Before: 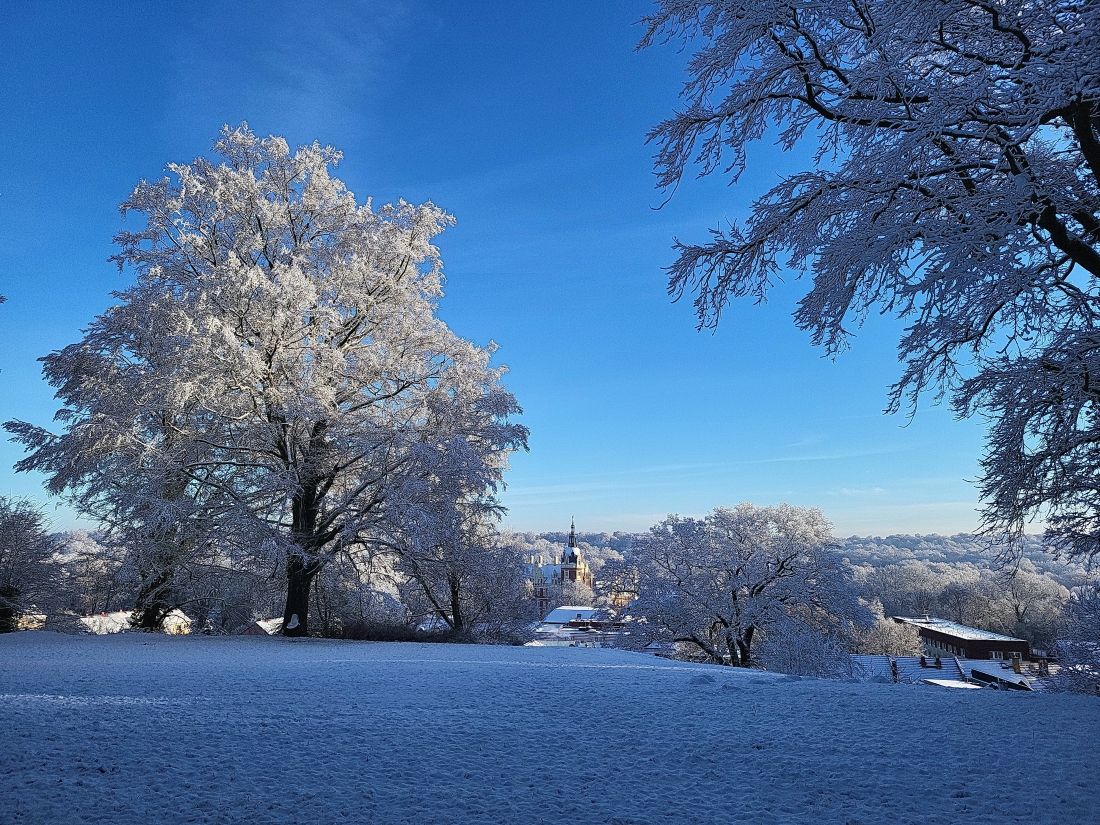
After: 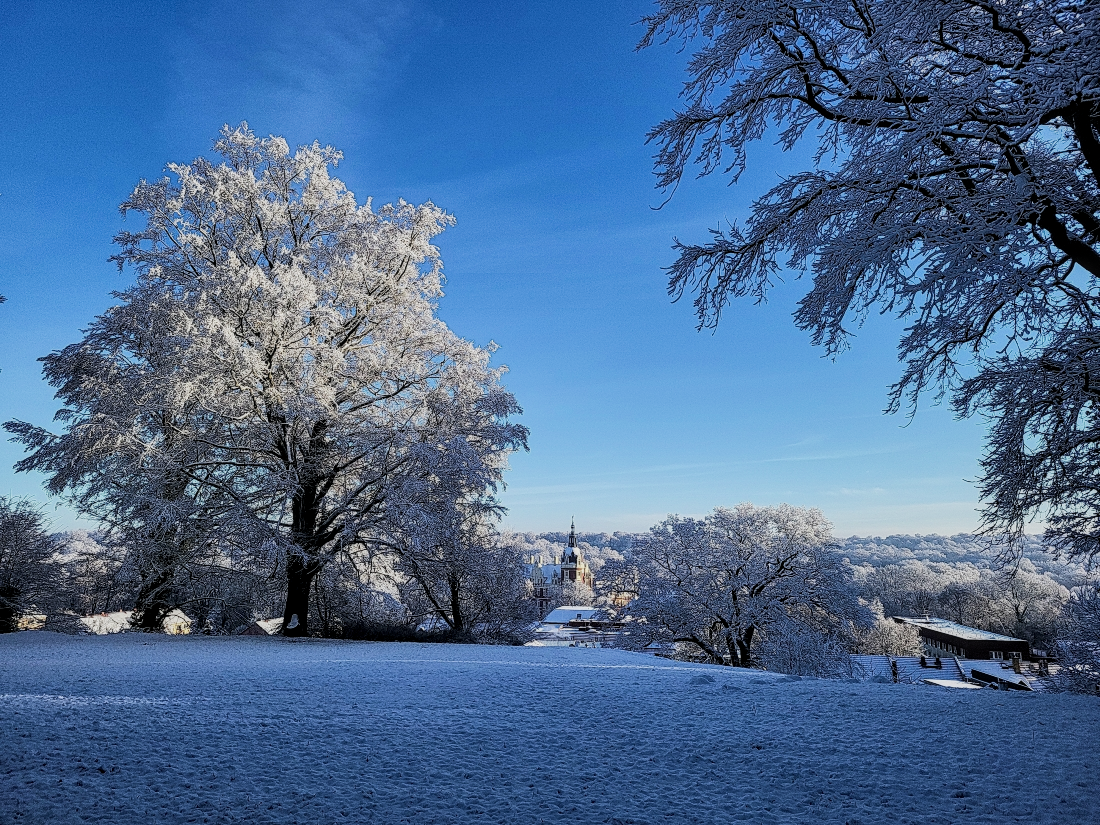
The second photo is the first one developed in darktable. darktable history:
filmic rgb: black relative exposure -7.49 EV, white relative exposure 4.99 EV, hardness 3.31, contrast 1.301, contrast in shadows safe
local contrast: on, module defaults
